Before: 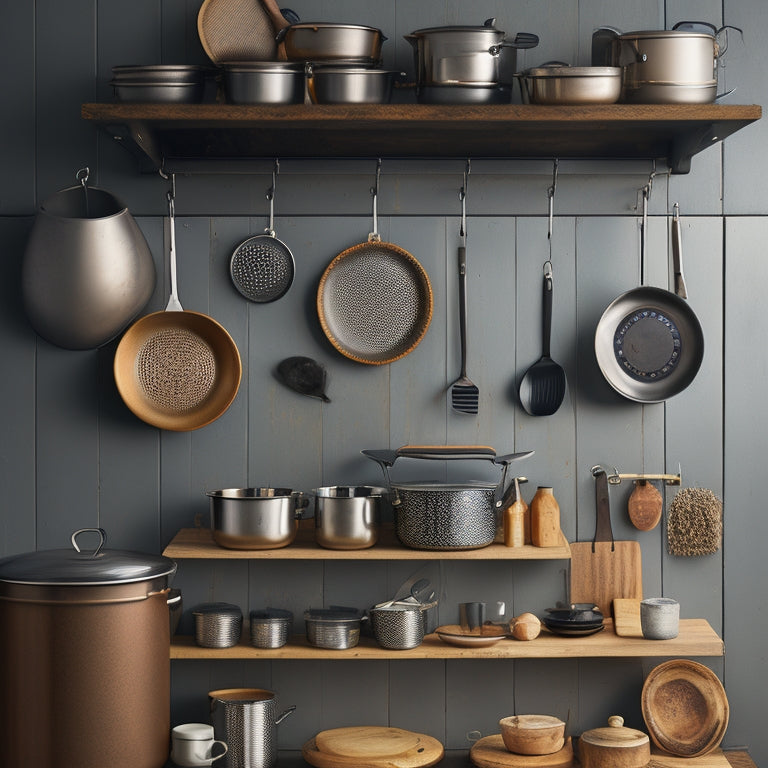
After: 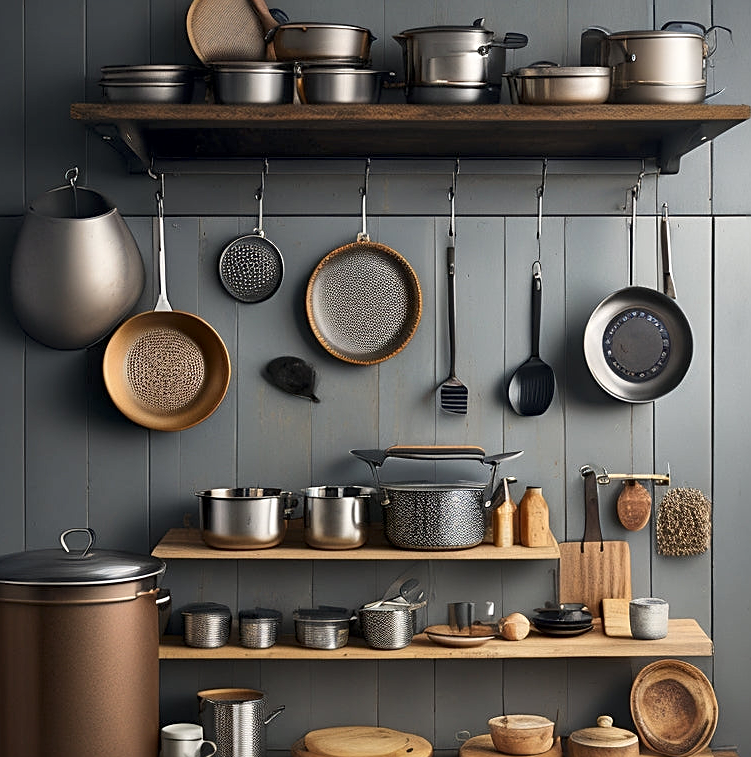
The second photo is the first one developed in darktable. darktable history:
crop and rotate: left 1.448%, right 0.642%, bottom 1.384%
local contrast: mode bilateral grid, contrast 19, coarseness 51, detail 150%, midtone range 0.2
exposure: exposure 0.074 EV, compensate highlight preservation false
sharpen: on, module defaults
